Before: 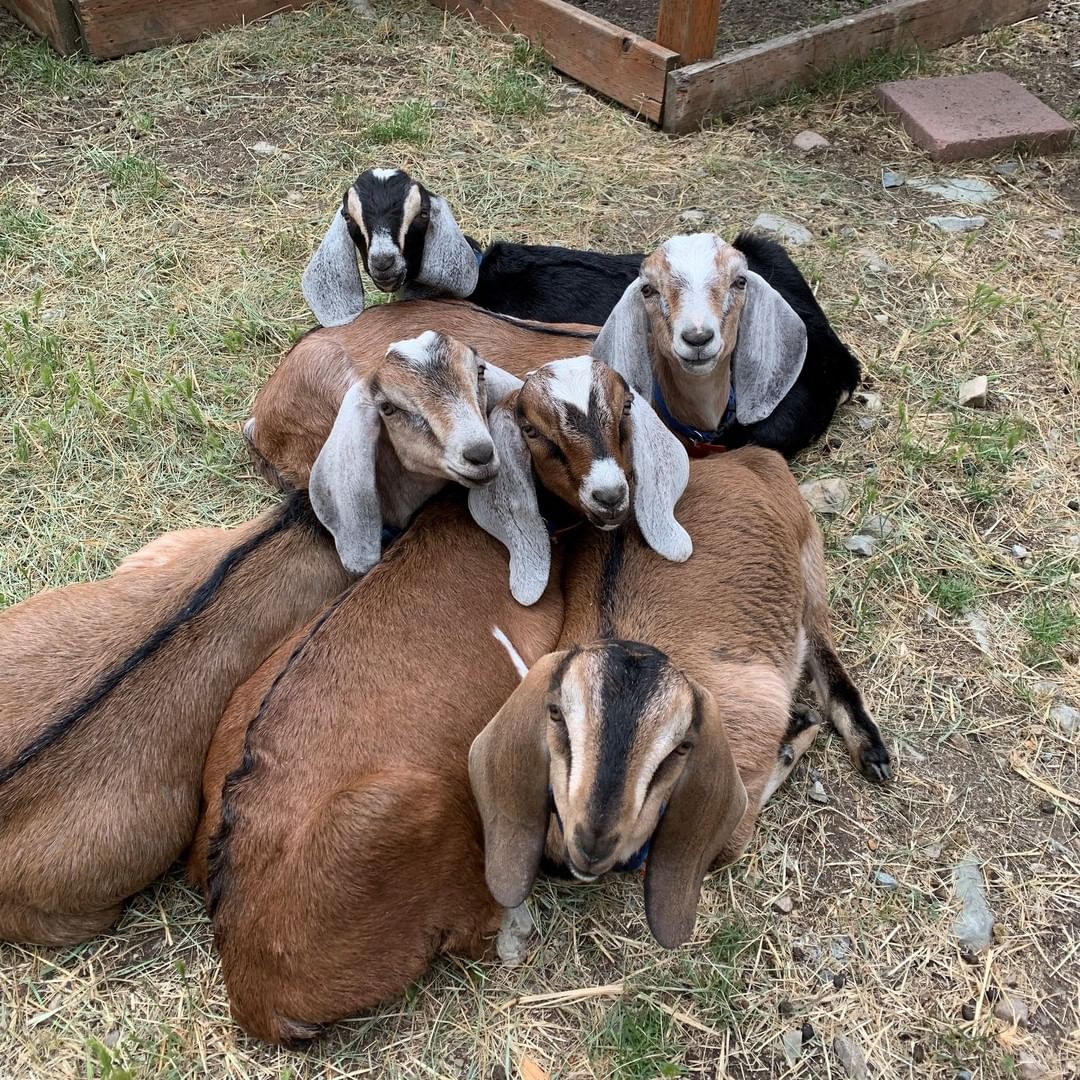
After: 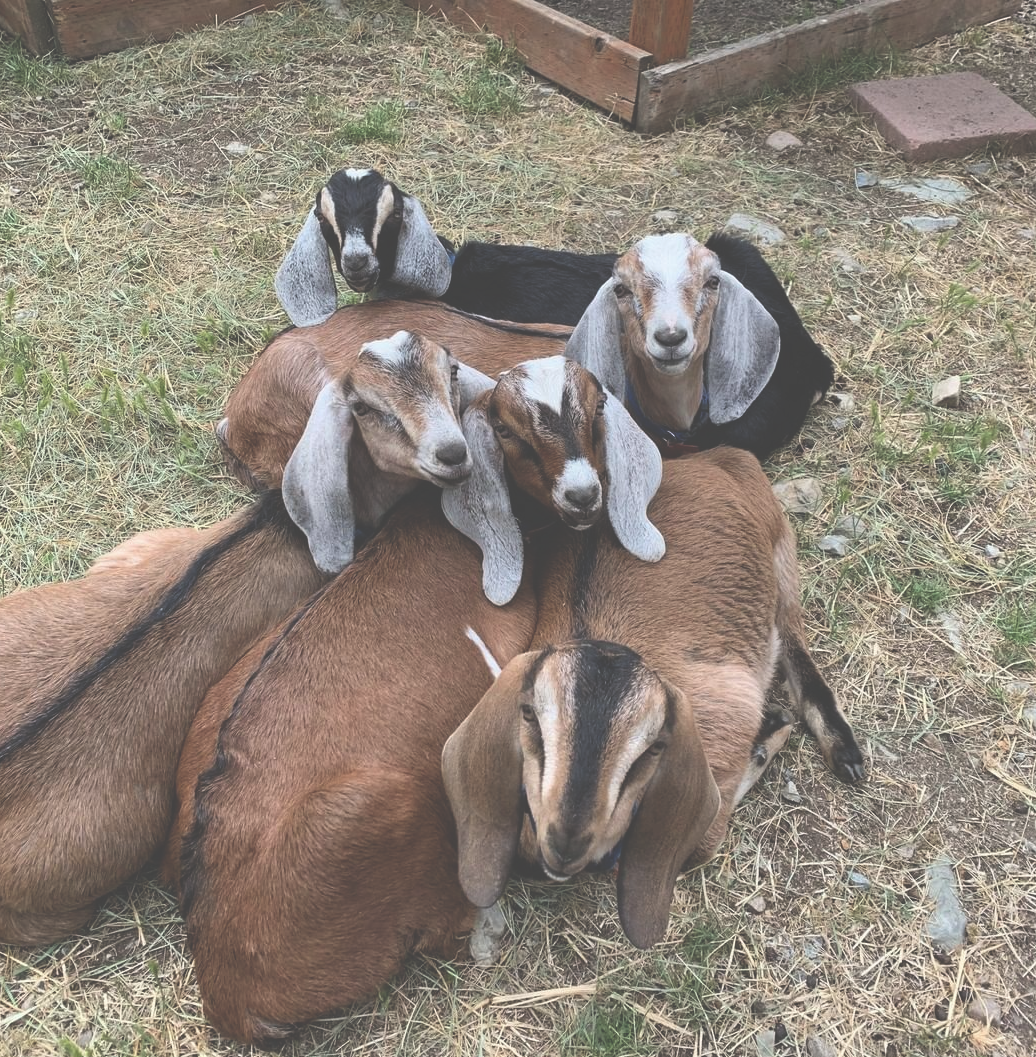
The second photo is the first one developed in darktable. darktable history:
exposure: black level correction -0.06, exposure -0.05 EV, compensate highlight preservation false
crop and rotate: left 2.671%, right 1.321%, bottom 2.074%
